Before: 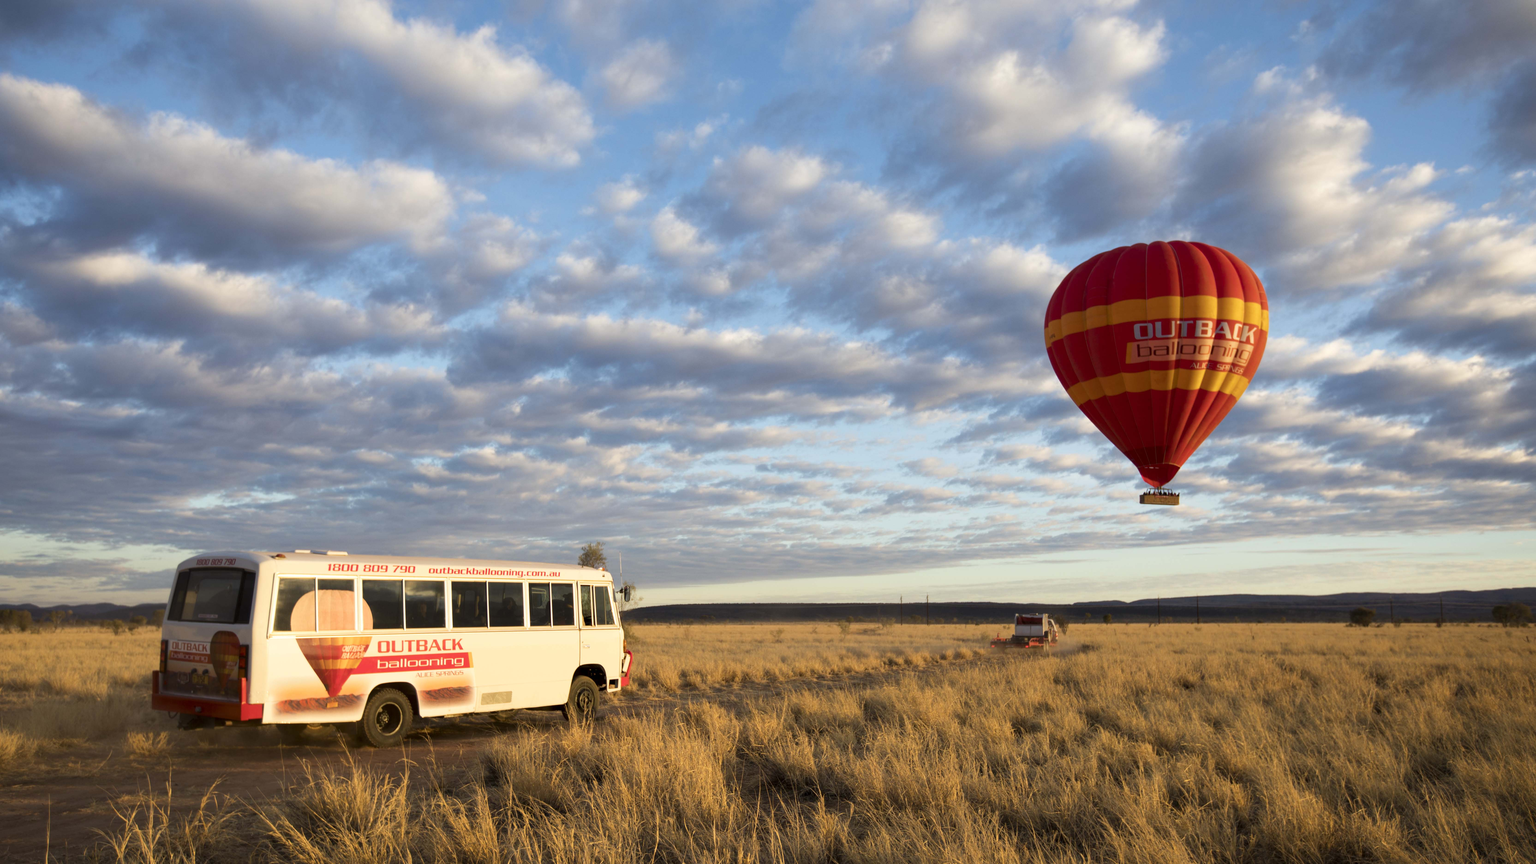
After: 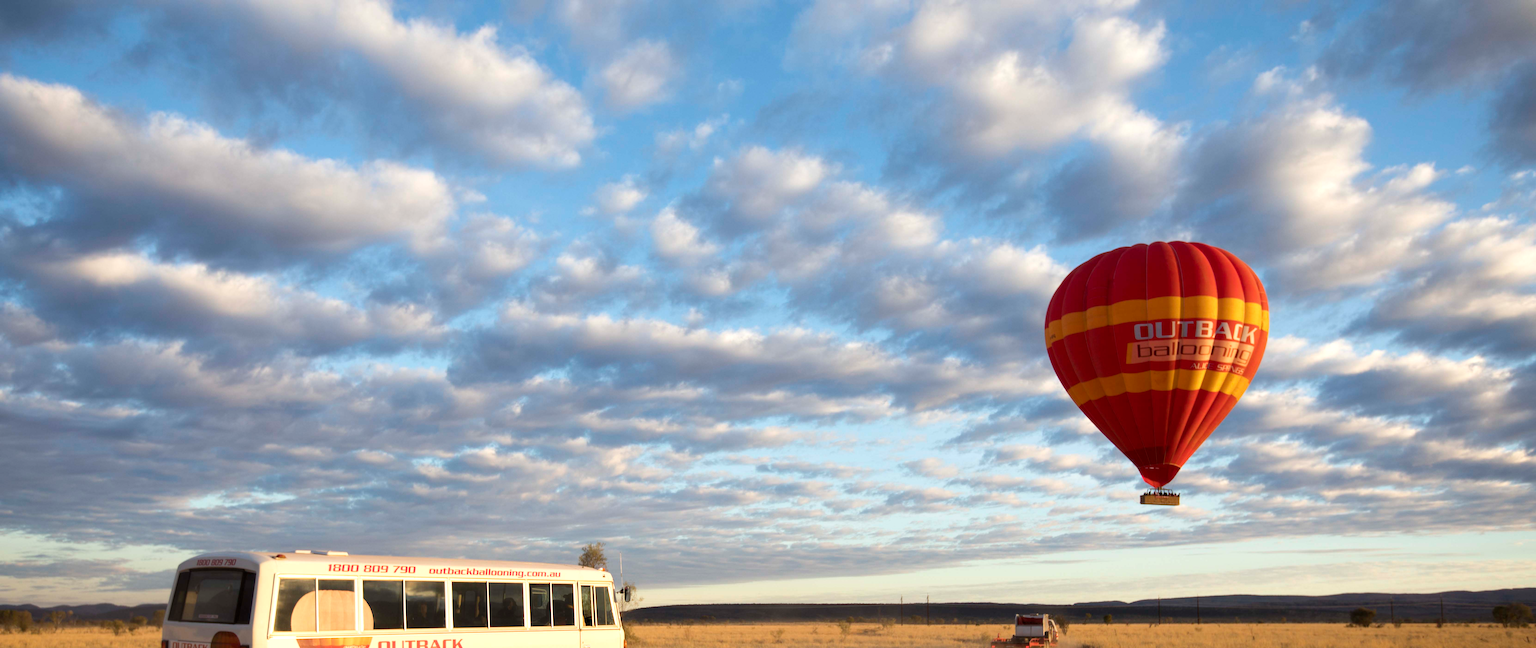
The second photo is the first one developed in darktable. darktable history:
crop: bottom 24.929%
exposure: exposure 0.207 EV, compensate highlight preservation false
